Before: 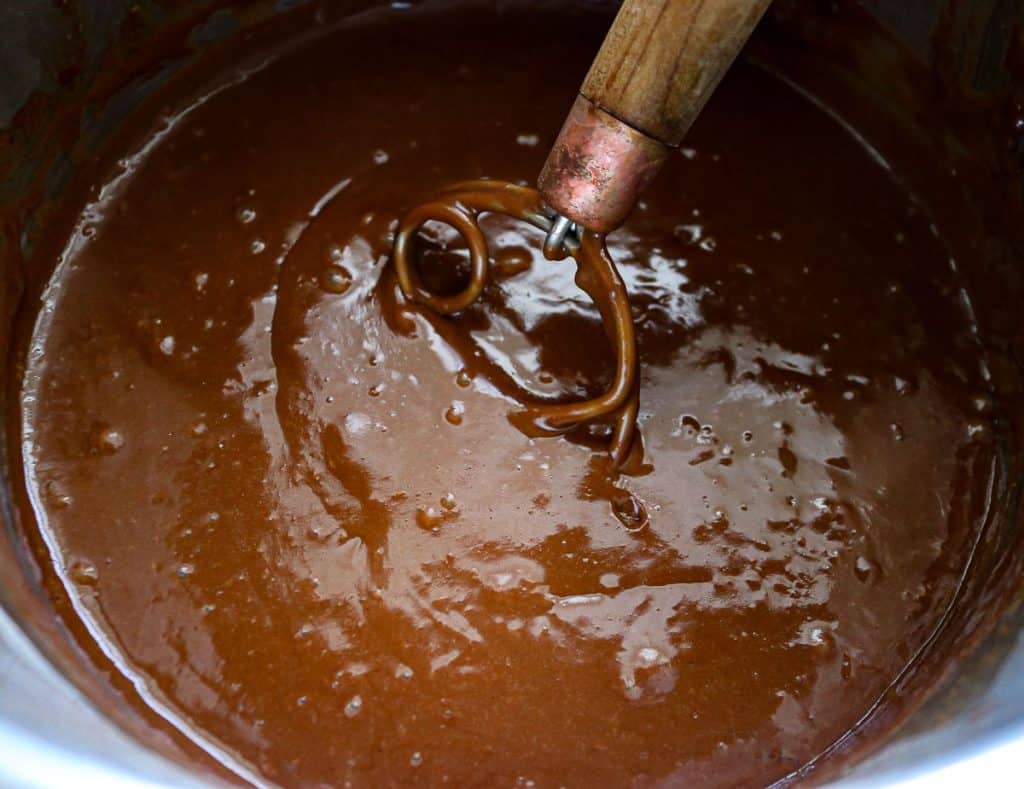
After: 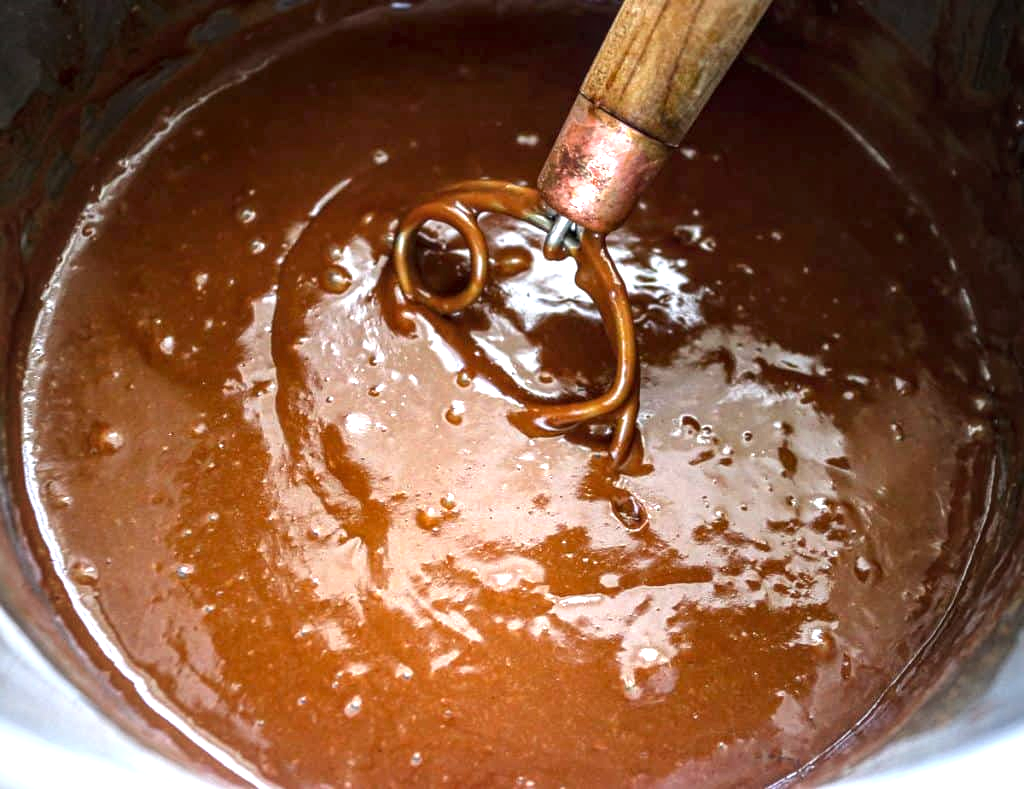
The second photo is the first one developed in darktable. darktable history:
vignetting: fall-off start 79.88%
exposure: black level correction 0, exposure 1.2 EV, compensate highlight preservation false
local contrast: on, module defaults
